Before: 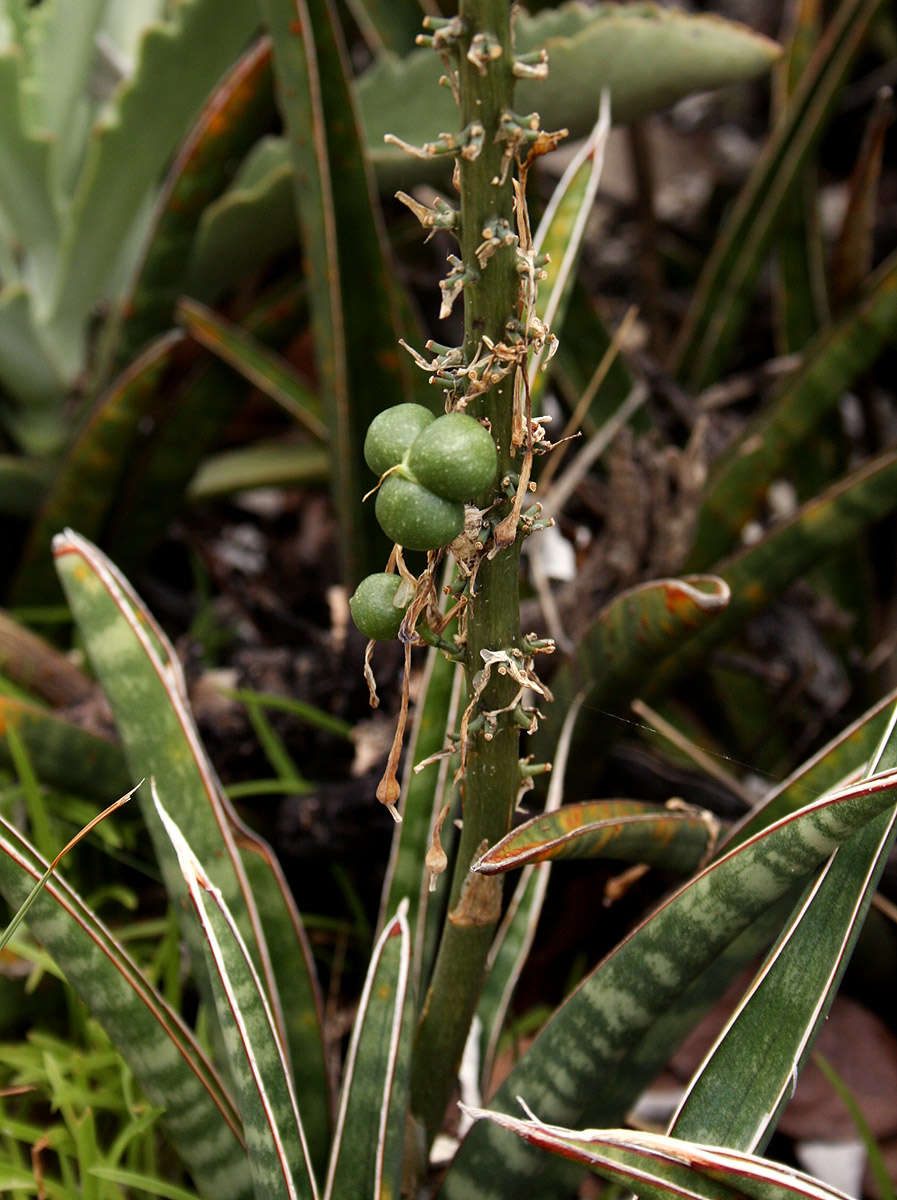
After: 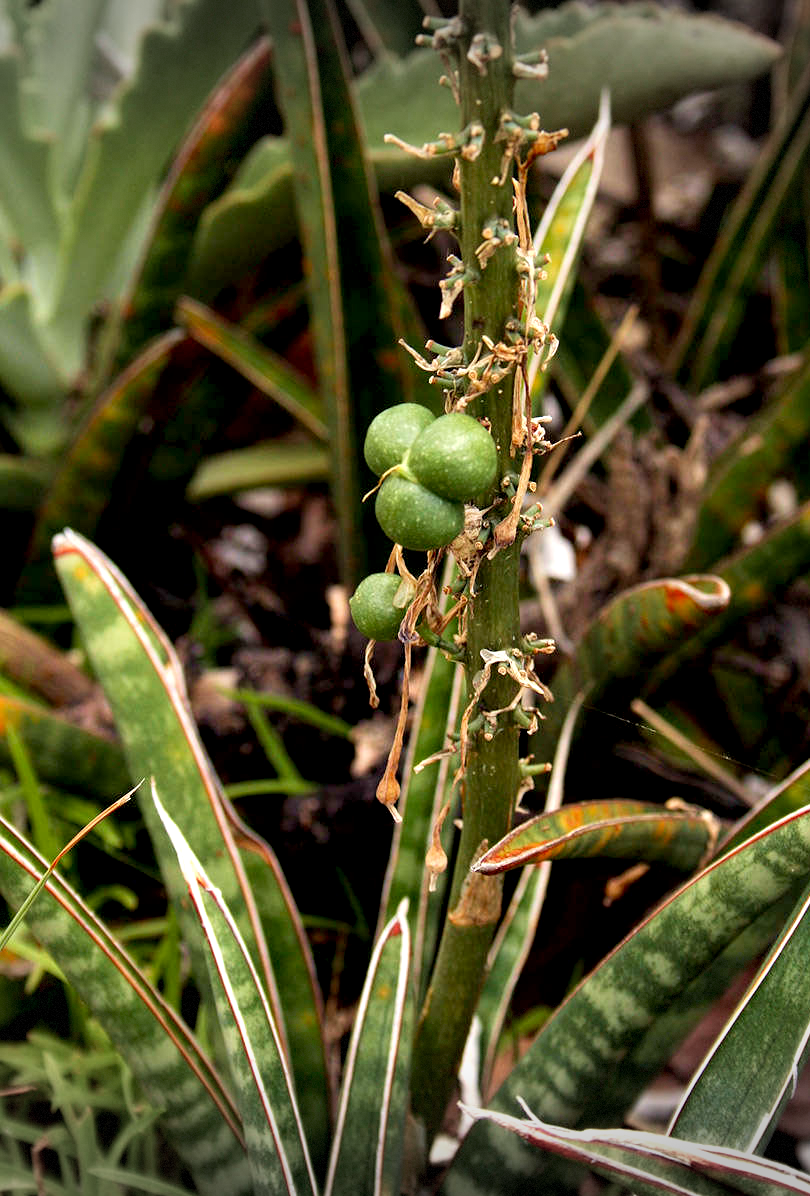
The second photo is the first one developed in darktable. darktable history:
crop: right 9.494%, bottom 0.038%
velvia: on, module defaults
exposure: black level correction 0.005, exposure 0.281 EV, compensate highlight preservation false
contrast brightness saturation: contrast 0.071, brightness 0.077, saturation 0.181
local contrast: highlights 103%, shadows 102%, detail 119%, midtone range 0.2
color zones: process mode strong
vignetting: fall-off start 100.81%, width/height ratio 1.307, dithering 8-bit output, unbound false
